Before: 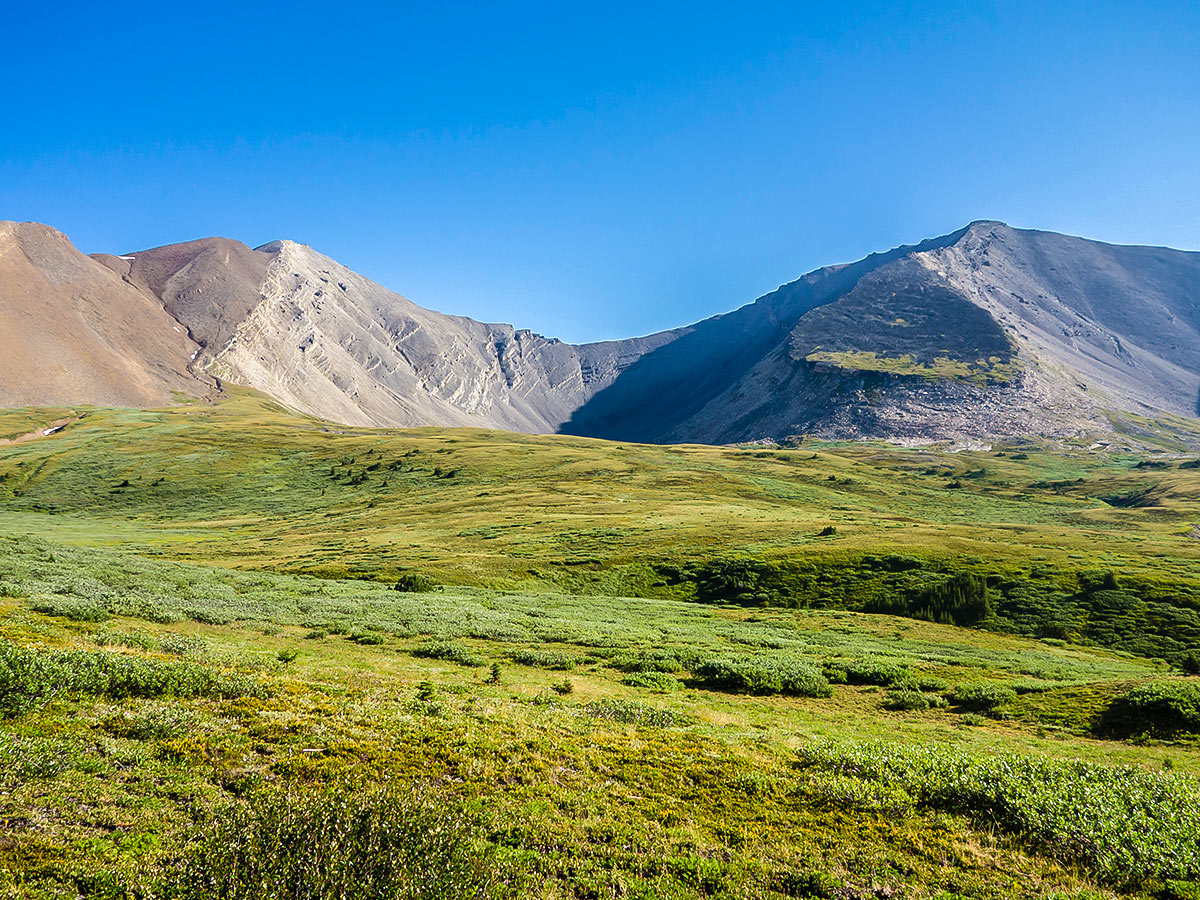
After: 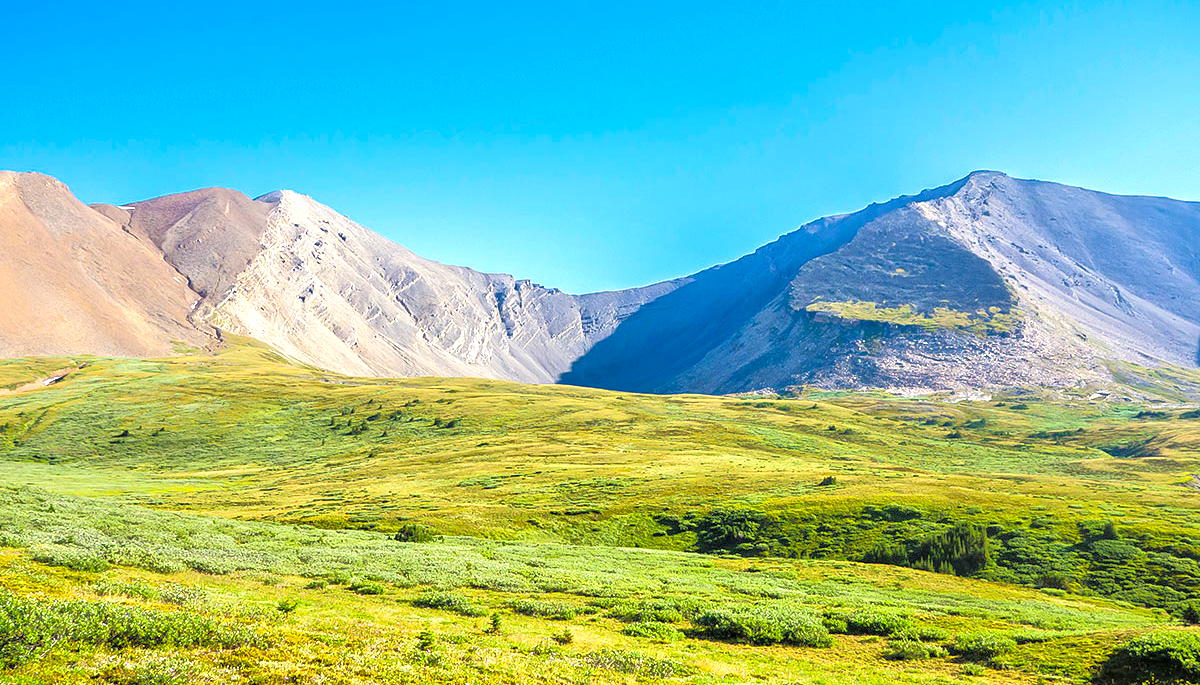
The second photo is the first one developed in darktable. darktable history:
exposure: exposure 0.601 EV, compensate highlight preservation false
crop: top 5.665%, bottom 18.159%
contrast brightness saturation: brightness 0.089, saturation 0.194
tone equalizer: -7 EV 0.156 EV, -6 EV 0.594 EV, -5 EV 1.13 EV, -4 EV 1.37 EV, -3 EV 1.17 EV, -2 EV 0.6 EV, -1 EV 0.15 EV
